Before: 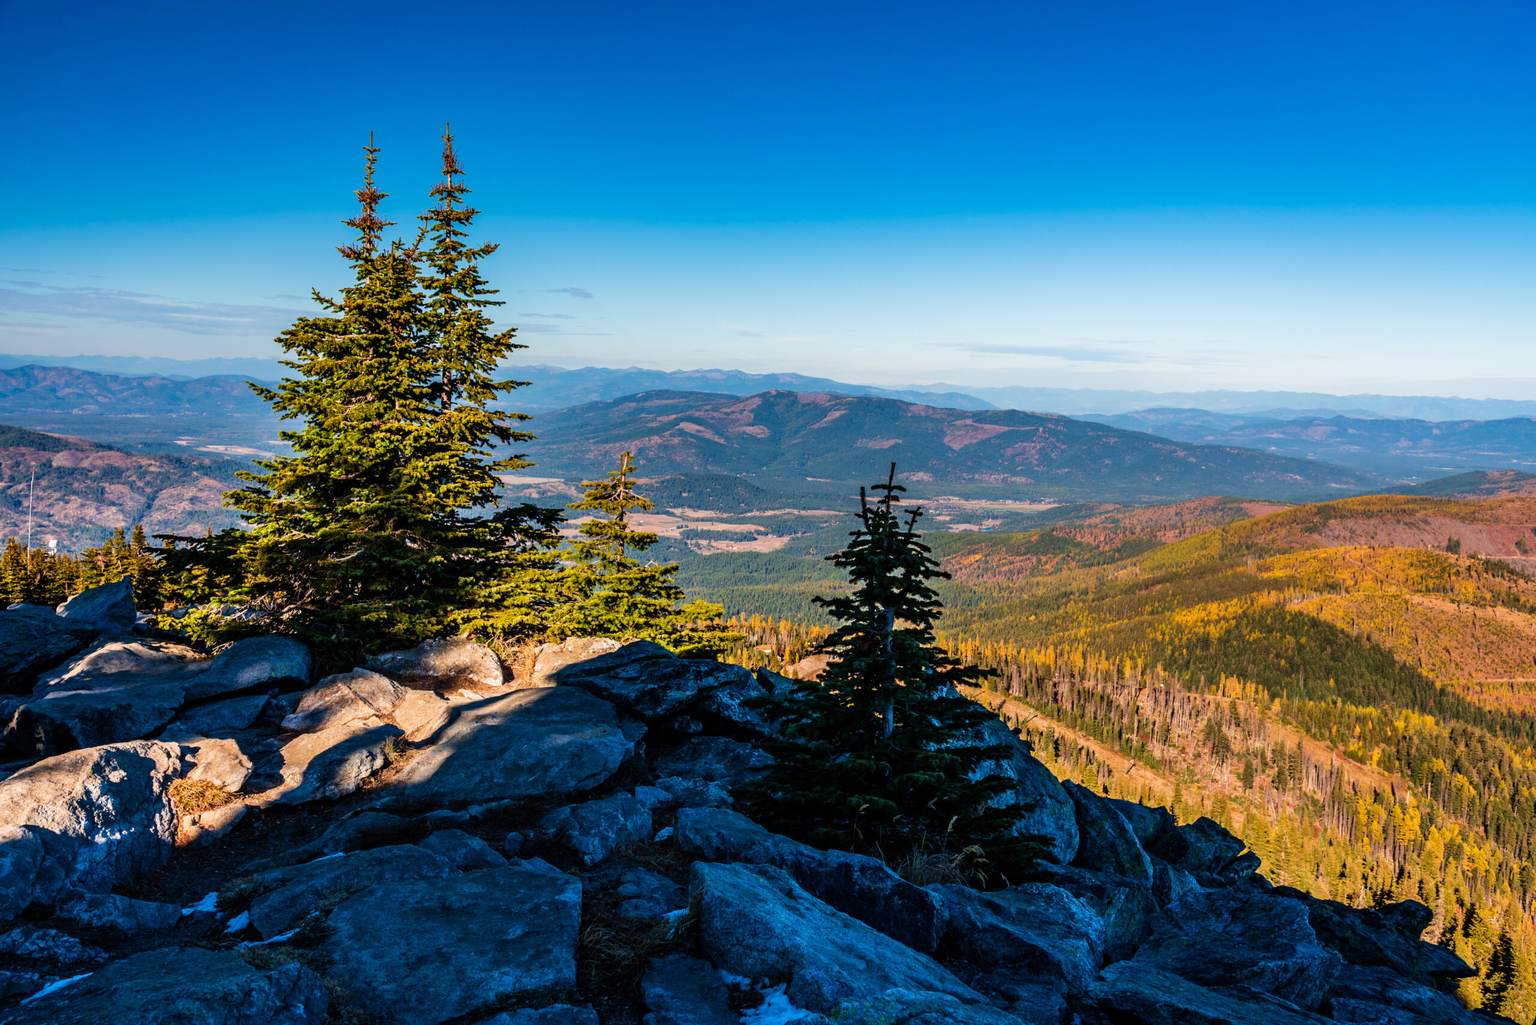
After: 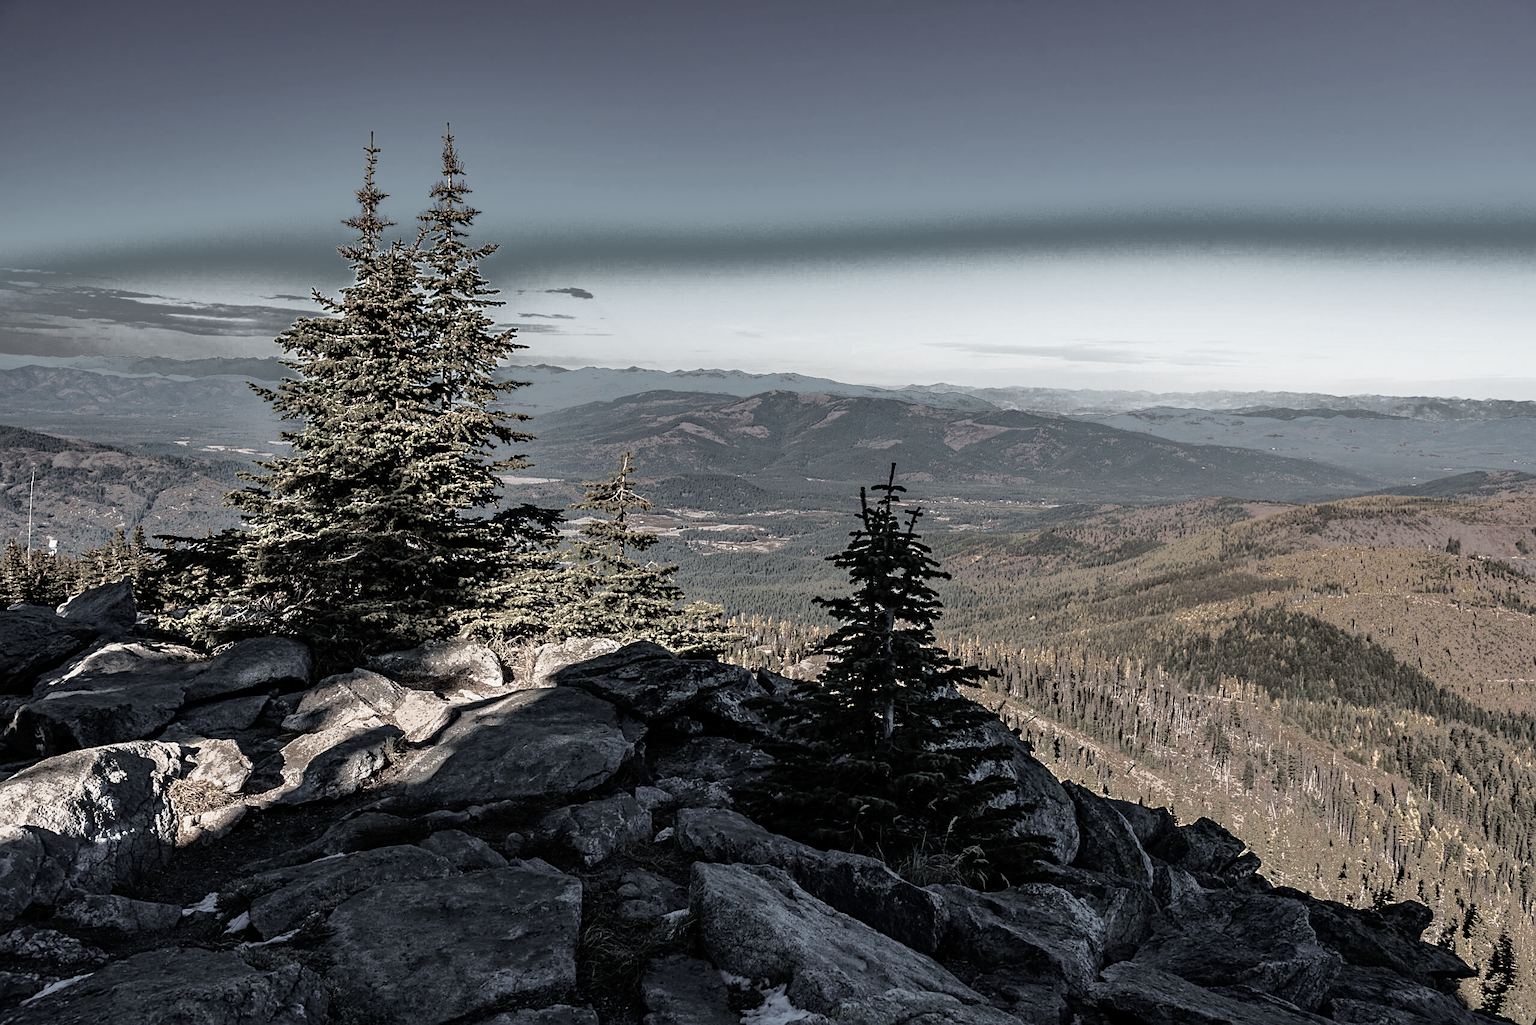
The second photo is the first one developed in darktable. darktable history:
haze removal: compatibility mode true, adaptive false
color zones: curves: ch0 [(0.018, 0.548) (0.197, 0.654) (0.425, 0.447) (0.605, 0.658) (0.732, 0.579)]; ch1 [(0.105, 0.531) (0.224, 0.531) (0.386, 0.39) (0.618, 0.456) (0.732, 0.456) (0.956, 0.421)]; ch2 [(0.039, 0.583) (0.215, 0.465) (0.399, 0.544) (0.465, 0.548) (0.614, 0.447) (0.724, 0.43) (0.882, 0.623) (0.956, 0.632)]
sharpen: on, module defaults
fill light: exposure -0.73 EV, center 0.69, width 2.2
color correction: saturation 0.2
